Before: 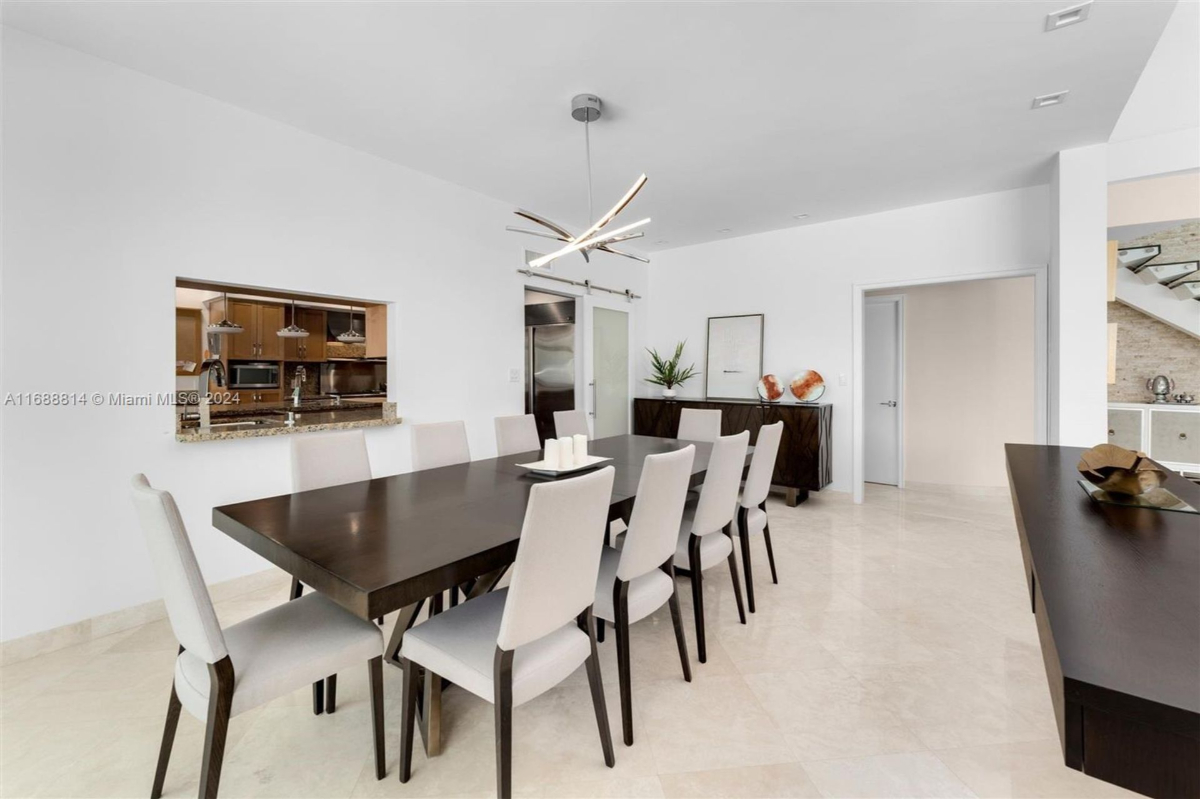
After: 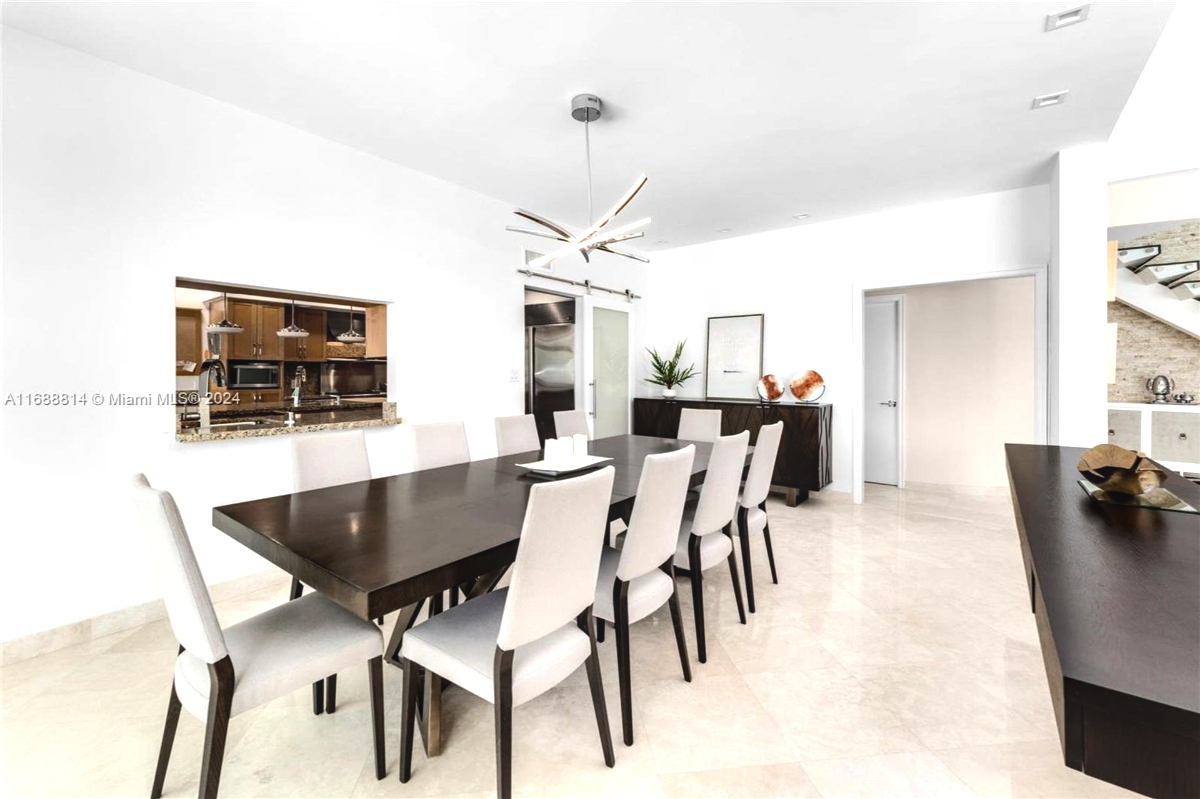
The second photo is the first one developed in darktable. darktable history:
local contrast: detail 117%
tone equalizer: -8 EV -0.75 EV, -7 EV -0.7 EV, -6 EV -0.6 EV, -5 EV -0.4 EV, -3 EV 0.4 EV, -2 EV 0.6 EV, -1 EV 0.7 EV, +0 EV 0.75 EV, edges refinement/feathering 500, mask exposure compensation -1.57 EV, preserve details no
